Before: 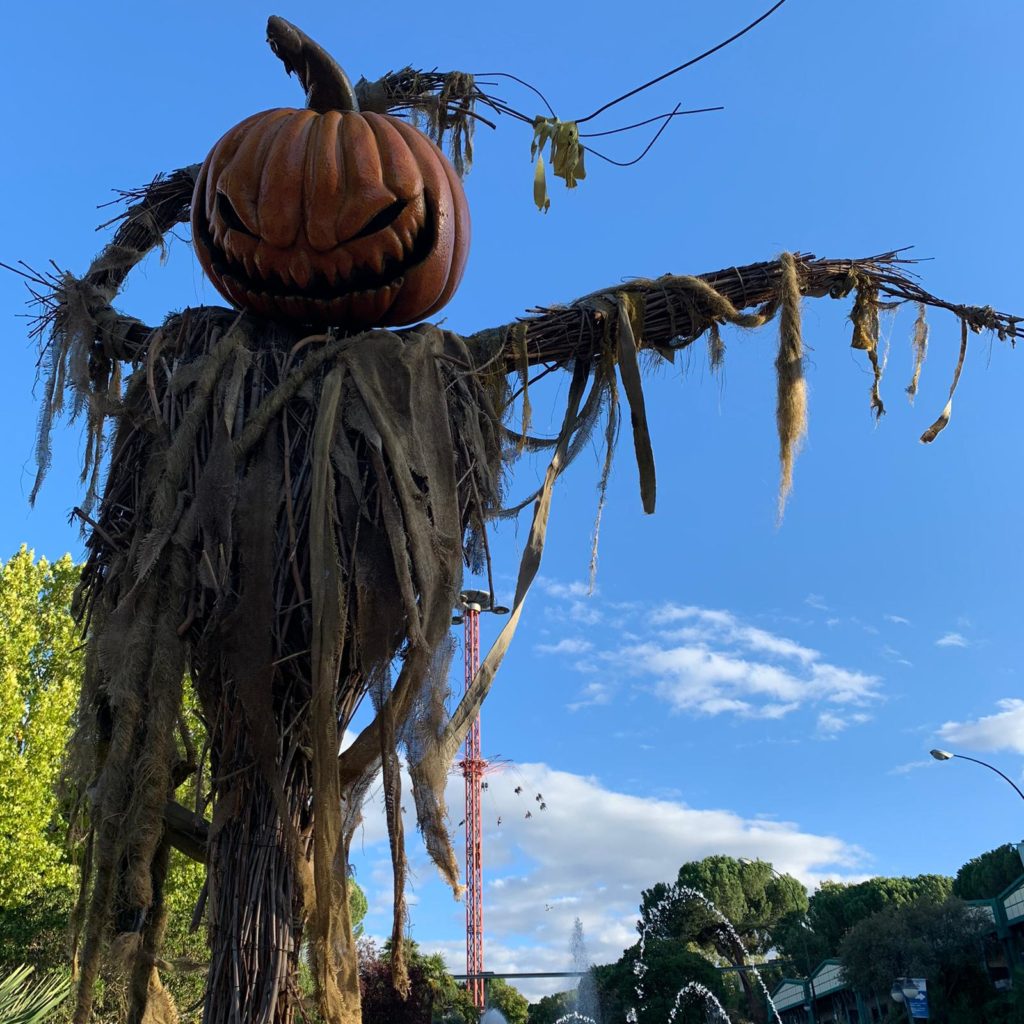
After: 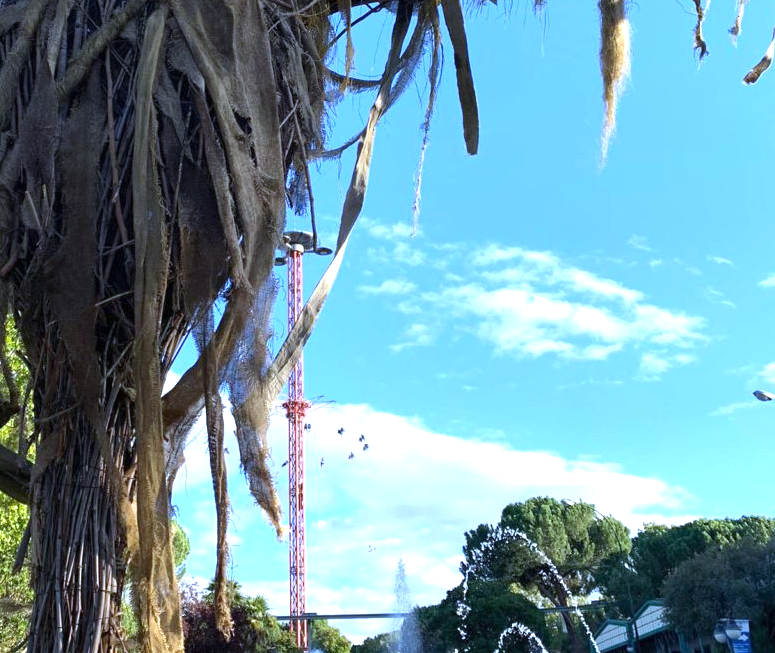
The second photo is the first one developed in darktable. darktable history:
exposure: black level correction 0, exposure 1 EV, compensate exposure bias true, compensate highlight preservation false
white balance: red 0.948, green 1.02, blue 1.176
crop and rotate: left 17.299%, top 35.115%, right 7.015%, bottom 1.024%
